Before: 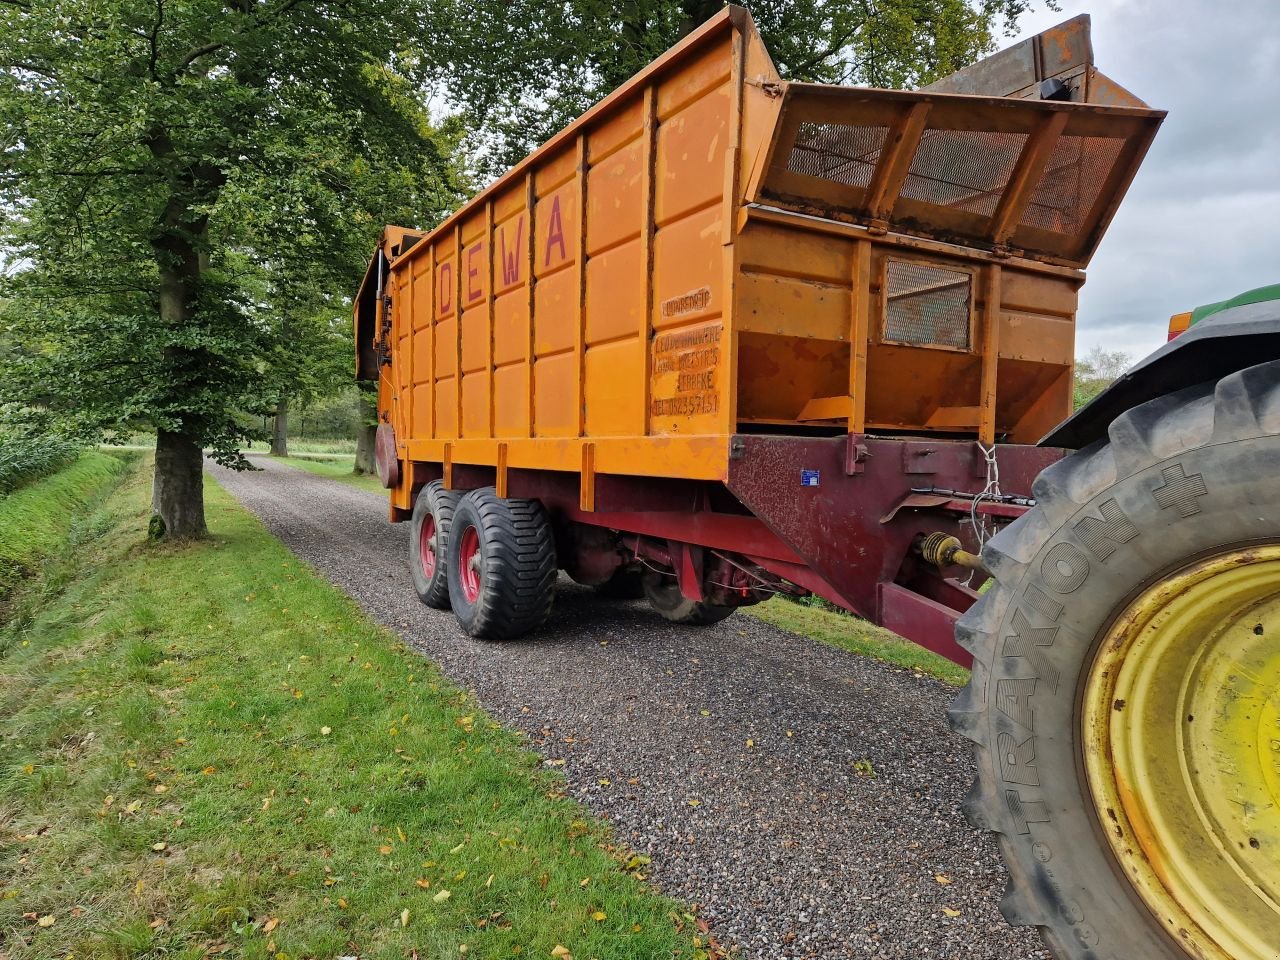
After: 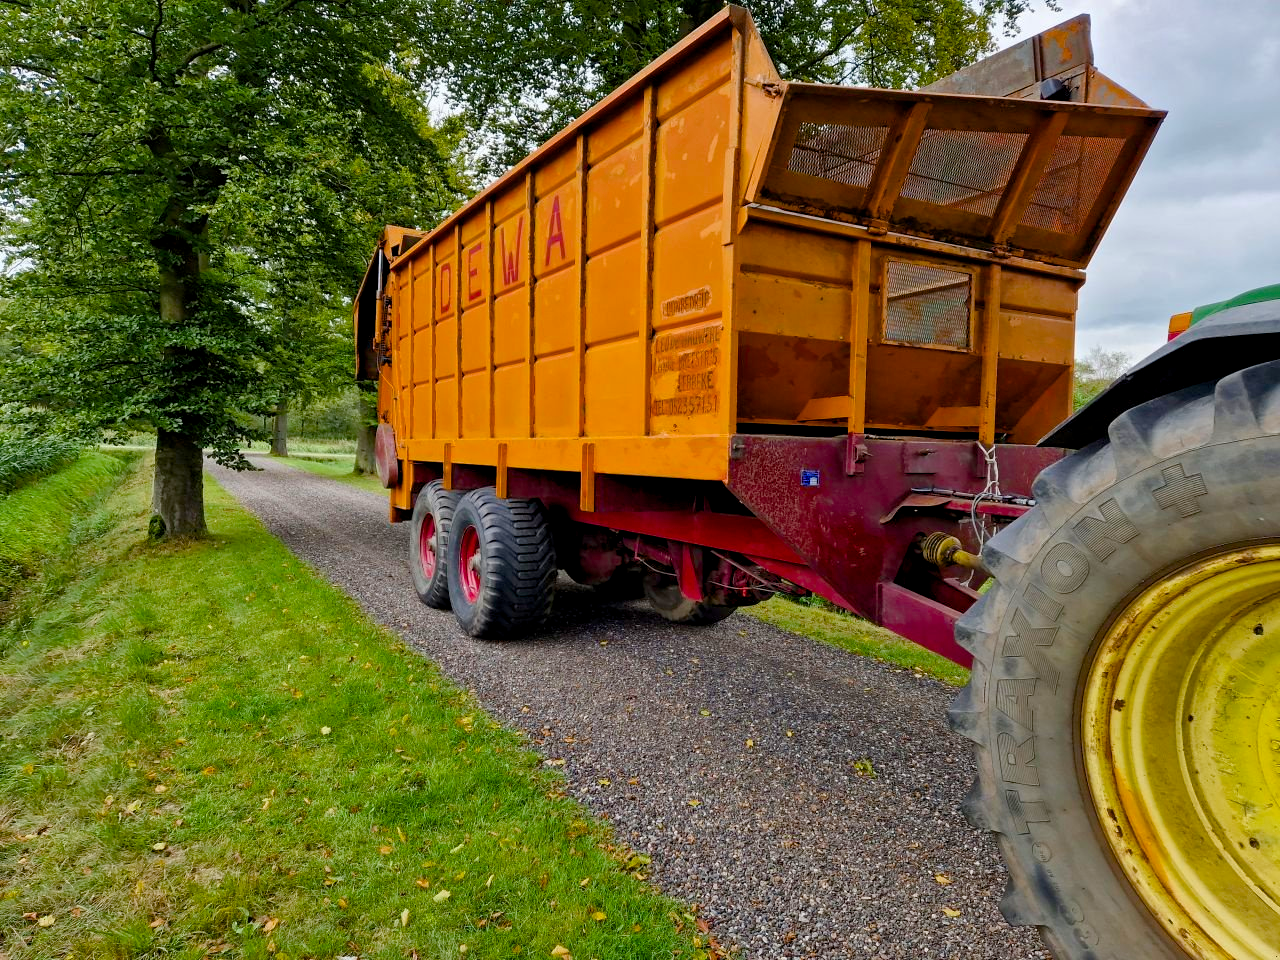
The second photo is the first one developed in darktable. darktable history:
color balance rgb: global offset › luminance -0.43%, perceptual saturation grading › global saturation 0.724%, perceptual saturation grading › mid-tones 6.468%, perceptual saturation grading › shadows 72.077%, global vibrance 20%
